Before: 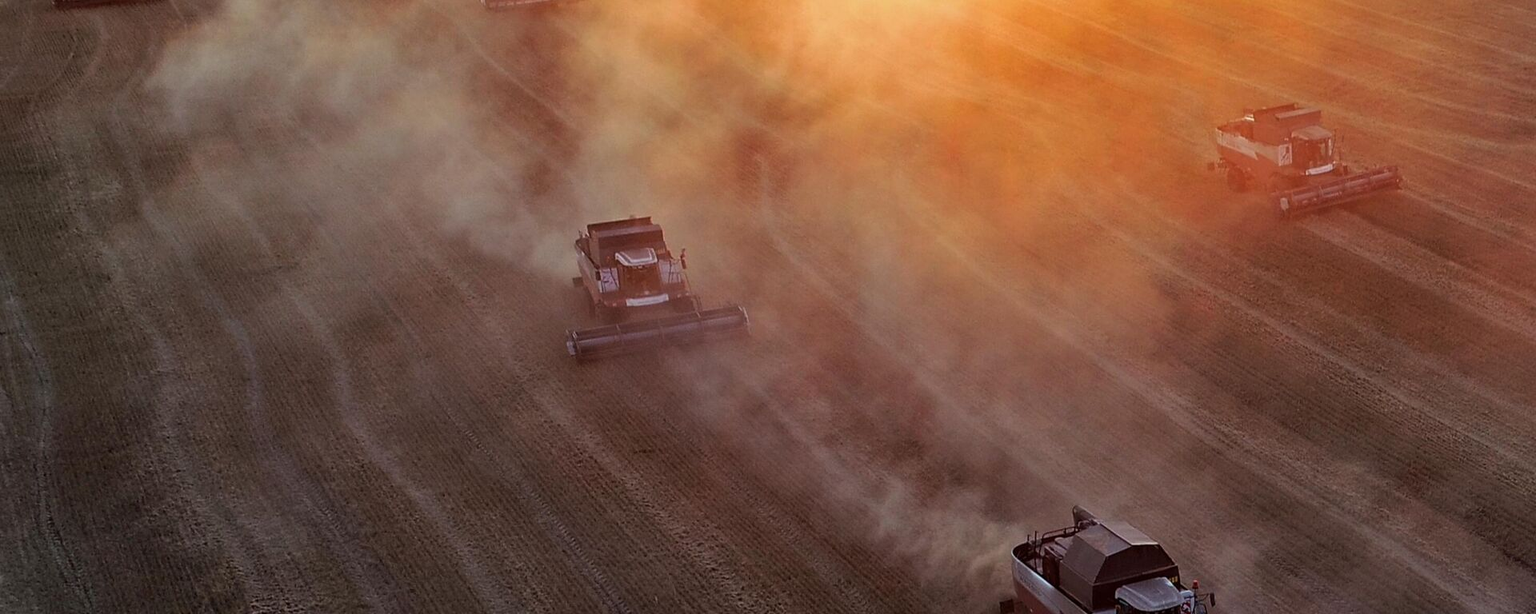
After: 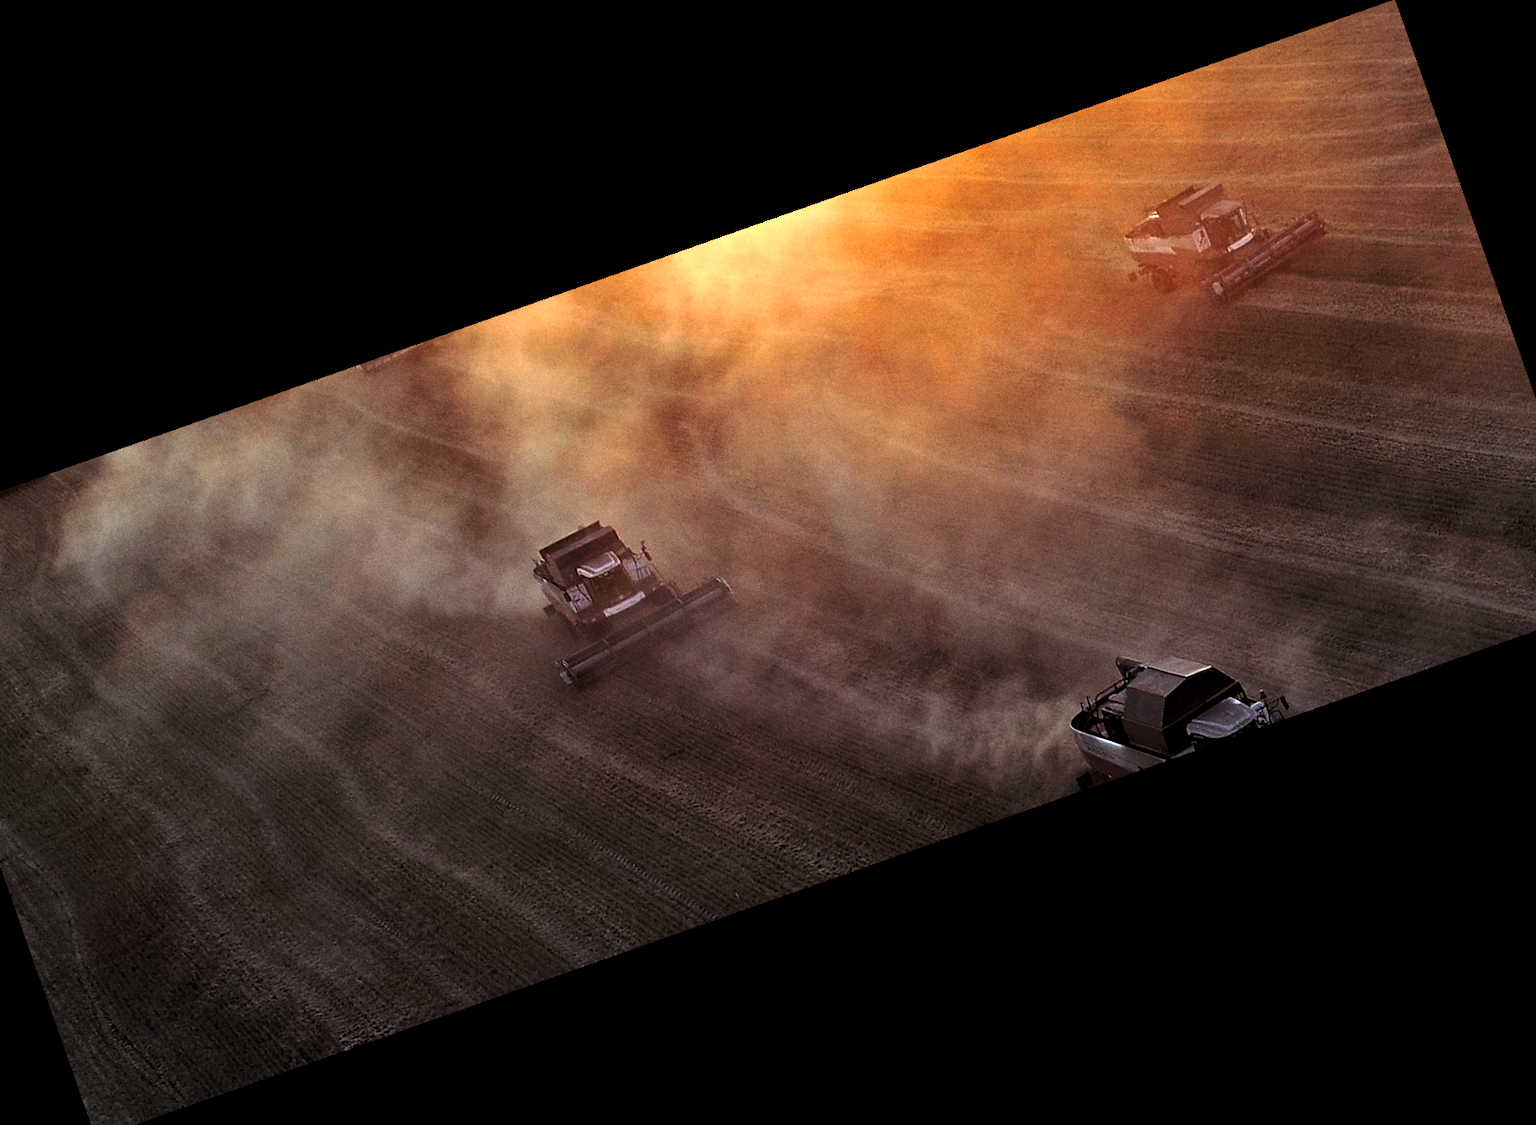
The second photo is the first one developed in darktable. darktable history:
grain: on, module defaults
crop and rotate: angle 19.43°, left 6.812%, right 4.125%, bottom 1.087%
levels: levels [0.044, 0.475, 0.791]
white balance: red 1, blue 1
